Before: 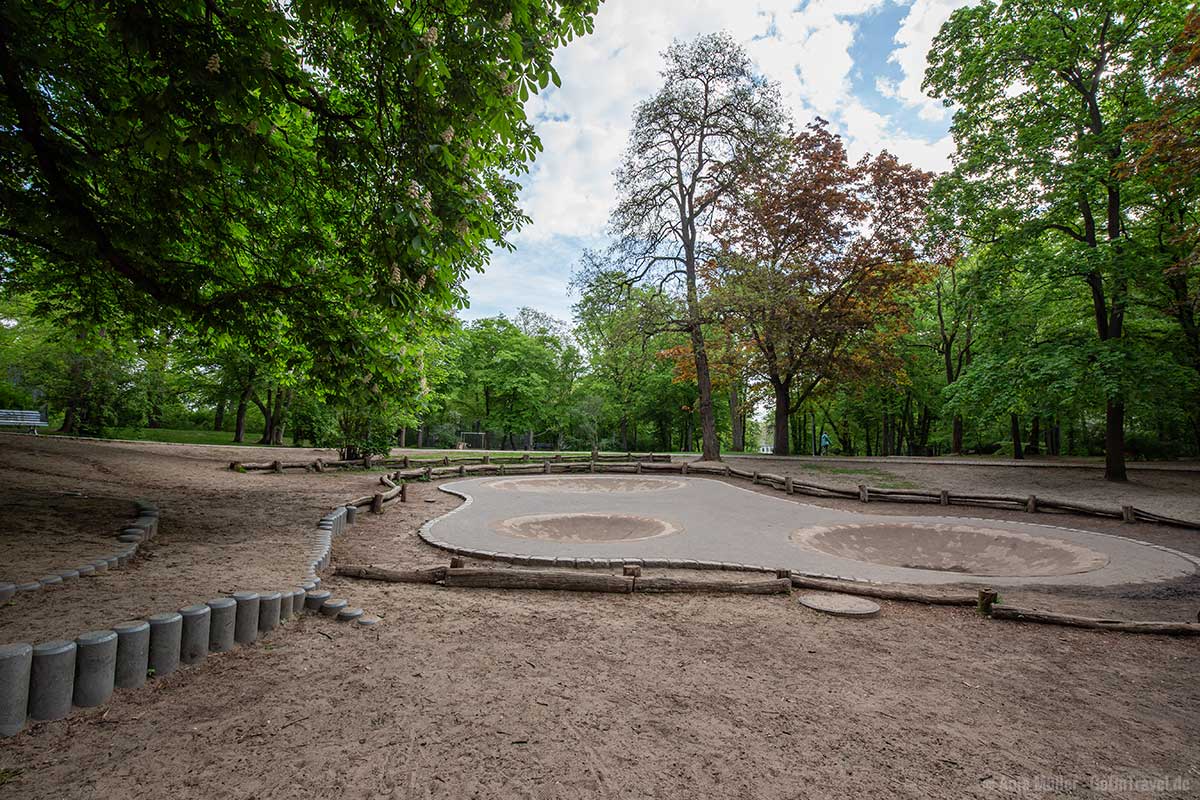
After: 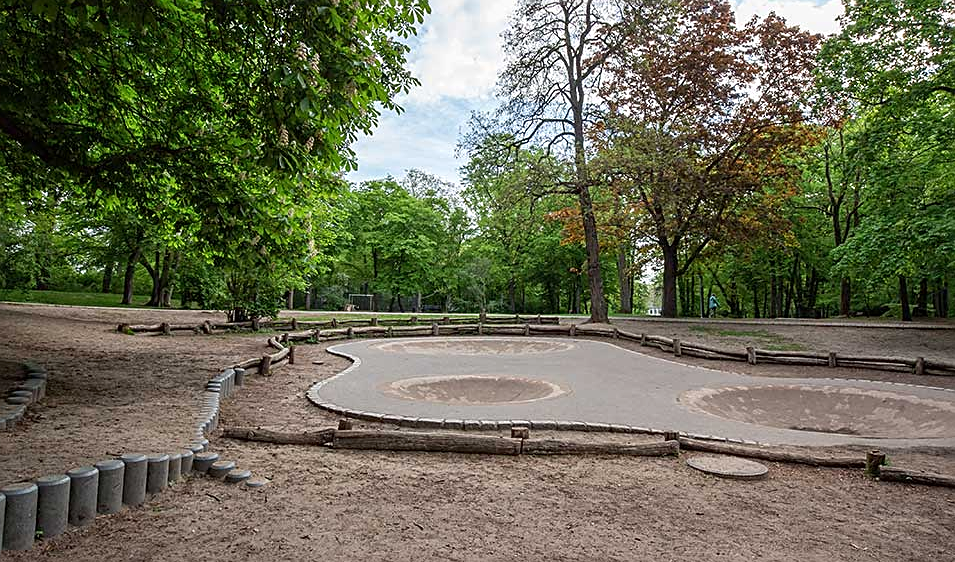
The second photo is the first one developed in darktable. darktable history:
crop: left 9.405%, top 17.295%, right 10.979%, bottom 12.372%
sharpen: on, module defaults
exposure: exposure 0.127 EV, compensate exposure bias true, compensate highlight preservation false
